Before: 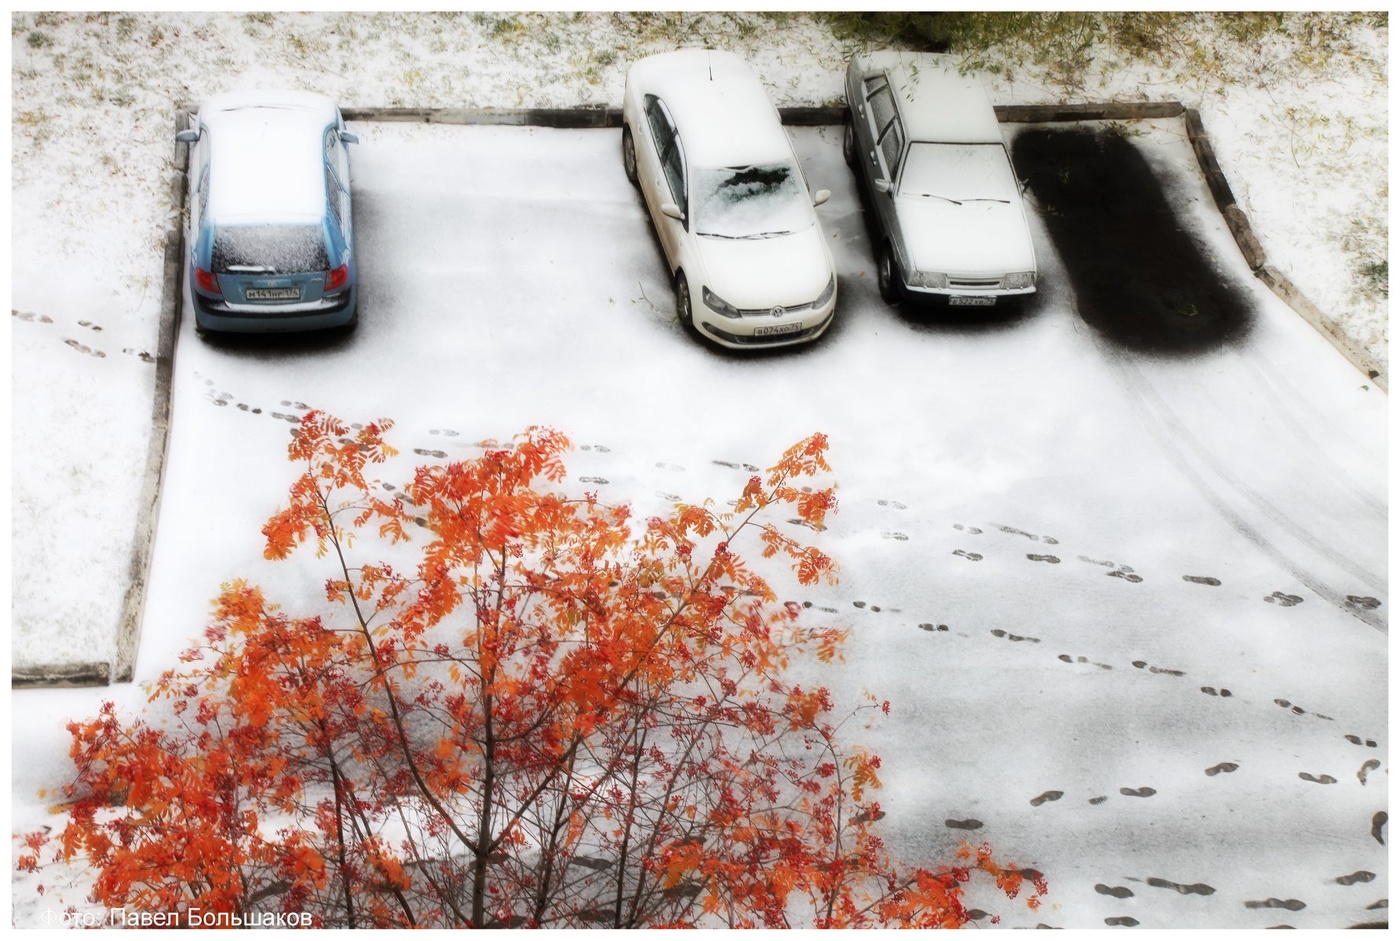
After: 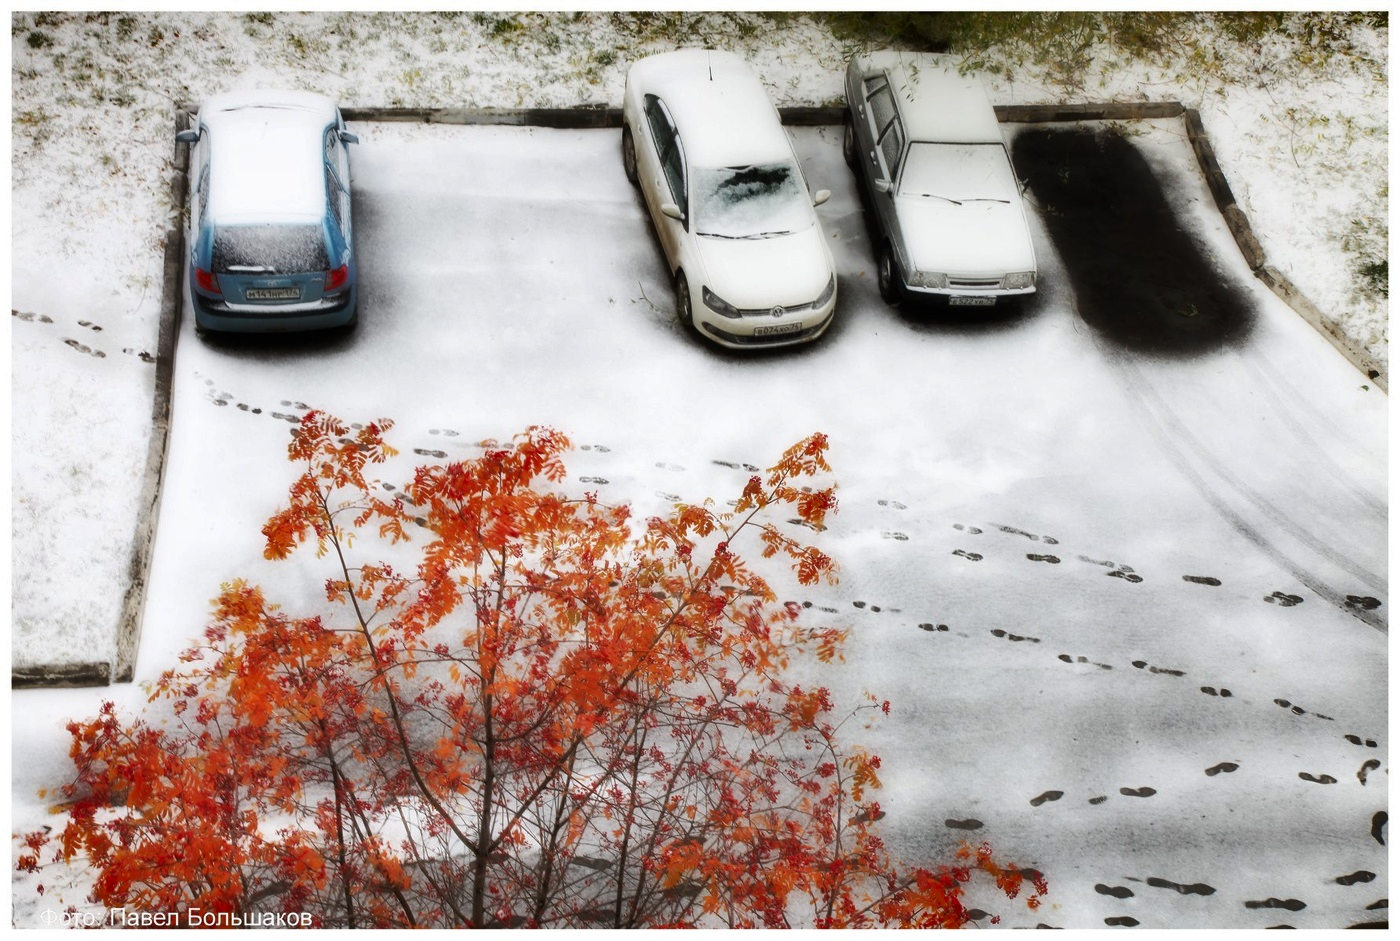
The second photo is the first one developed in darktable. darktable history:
shadows and highlights: shadows 22.32, highlights -48.92, soften with gaussian
